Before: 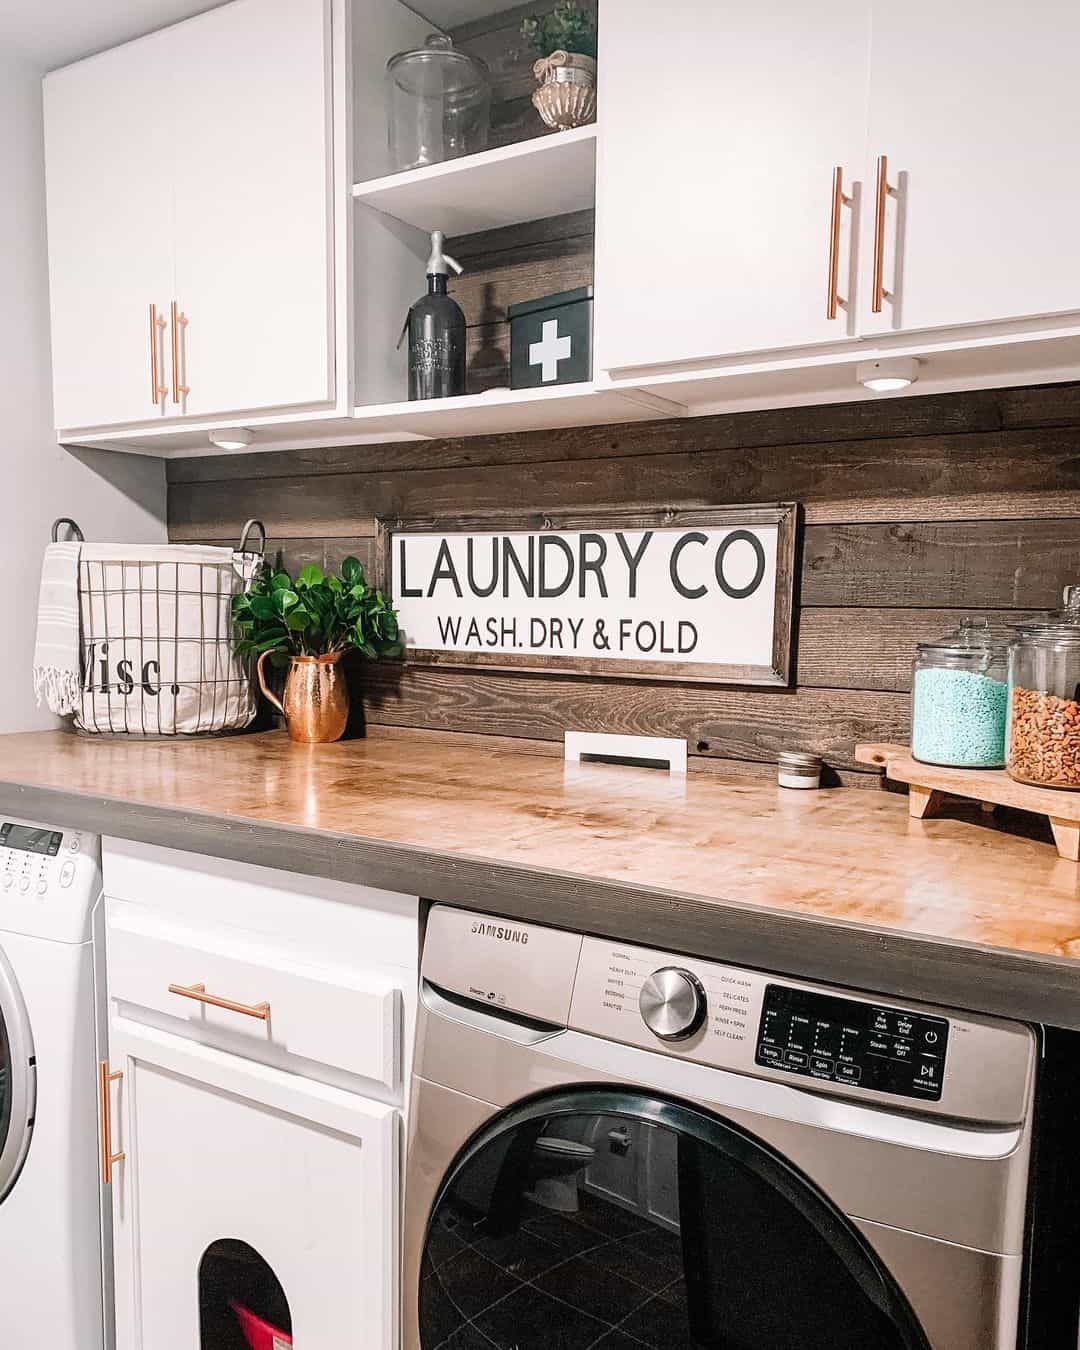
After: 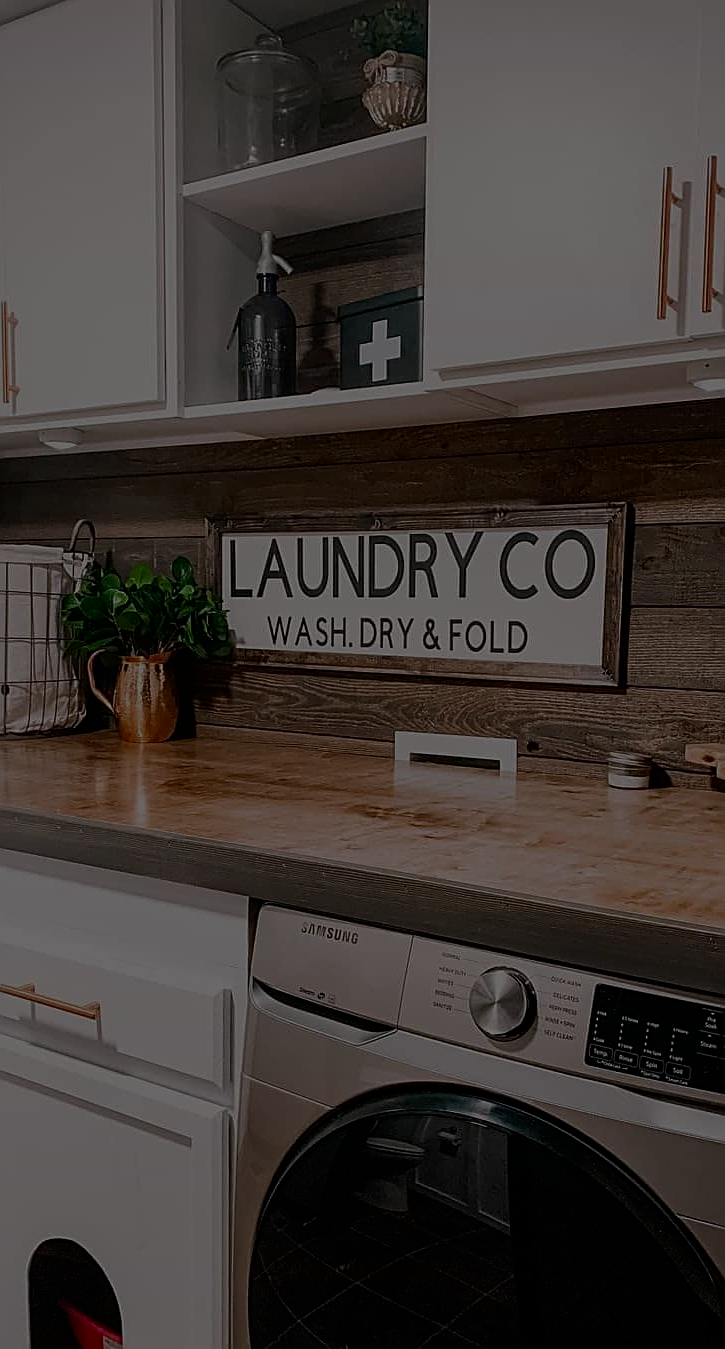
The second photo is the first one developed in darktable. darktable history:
exposure: exposure -2.343 EV, compensate highlight preservation false
crop and rotate: left 15.82%, right 16.983%
sharpen: on, module defaults
contrast brightness saturation: brightness -0.098
